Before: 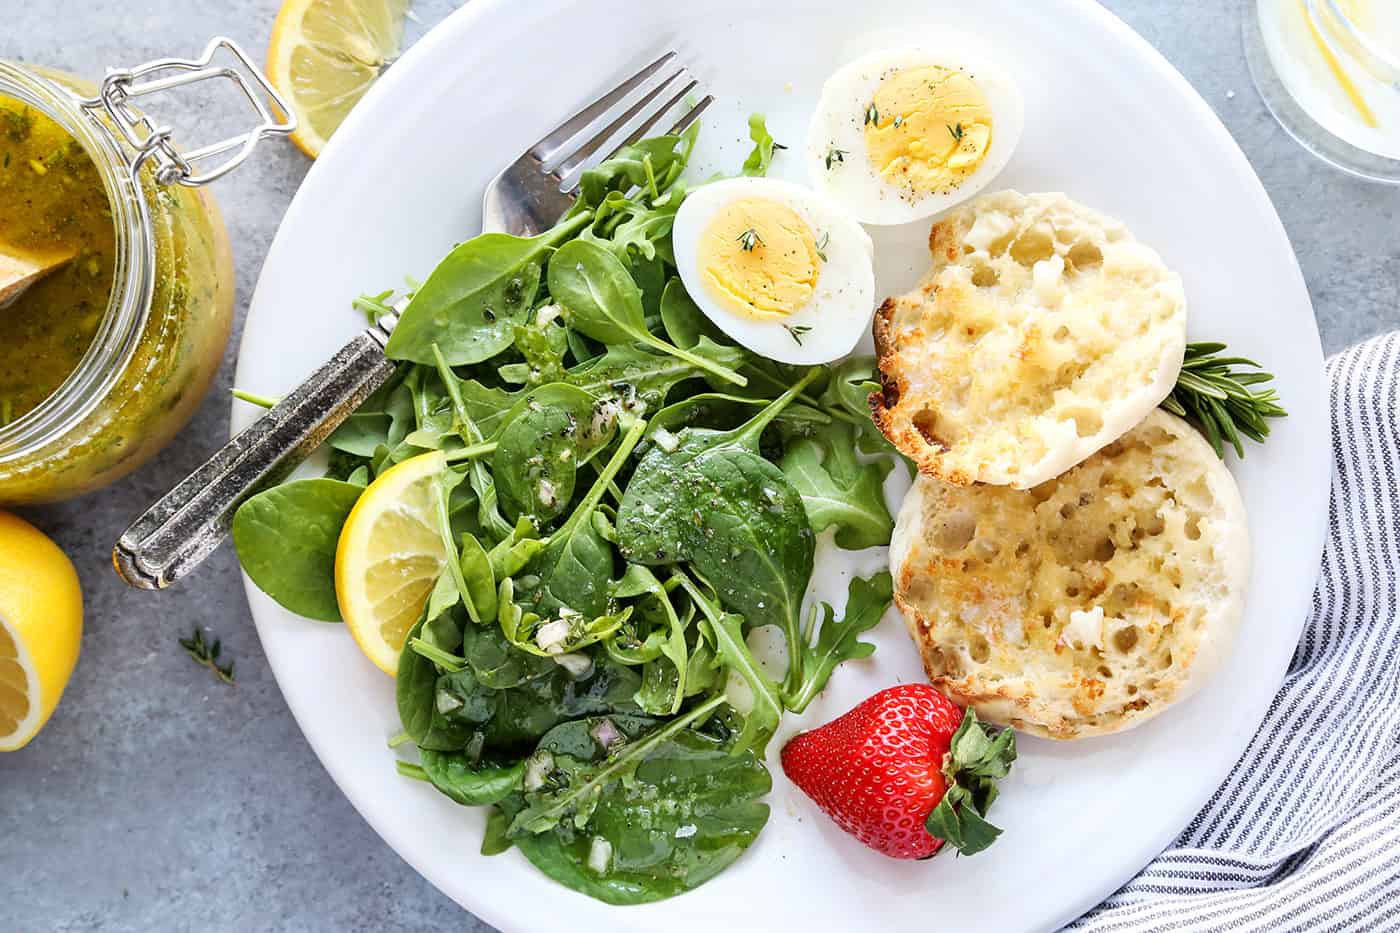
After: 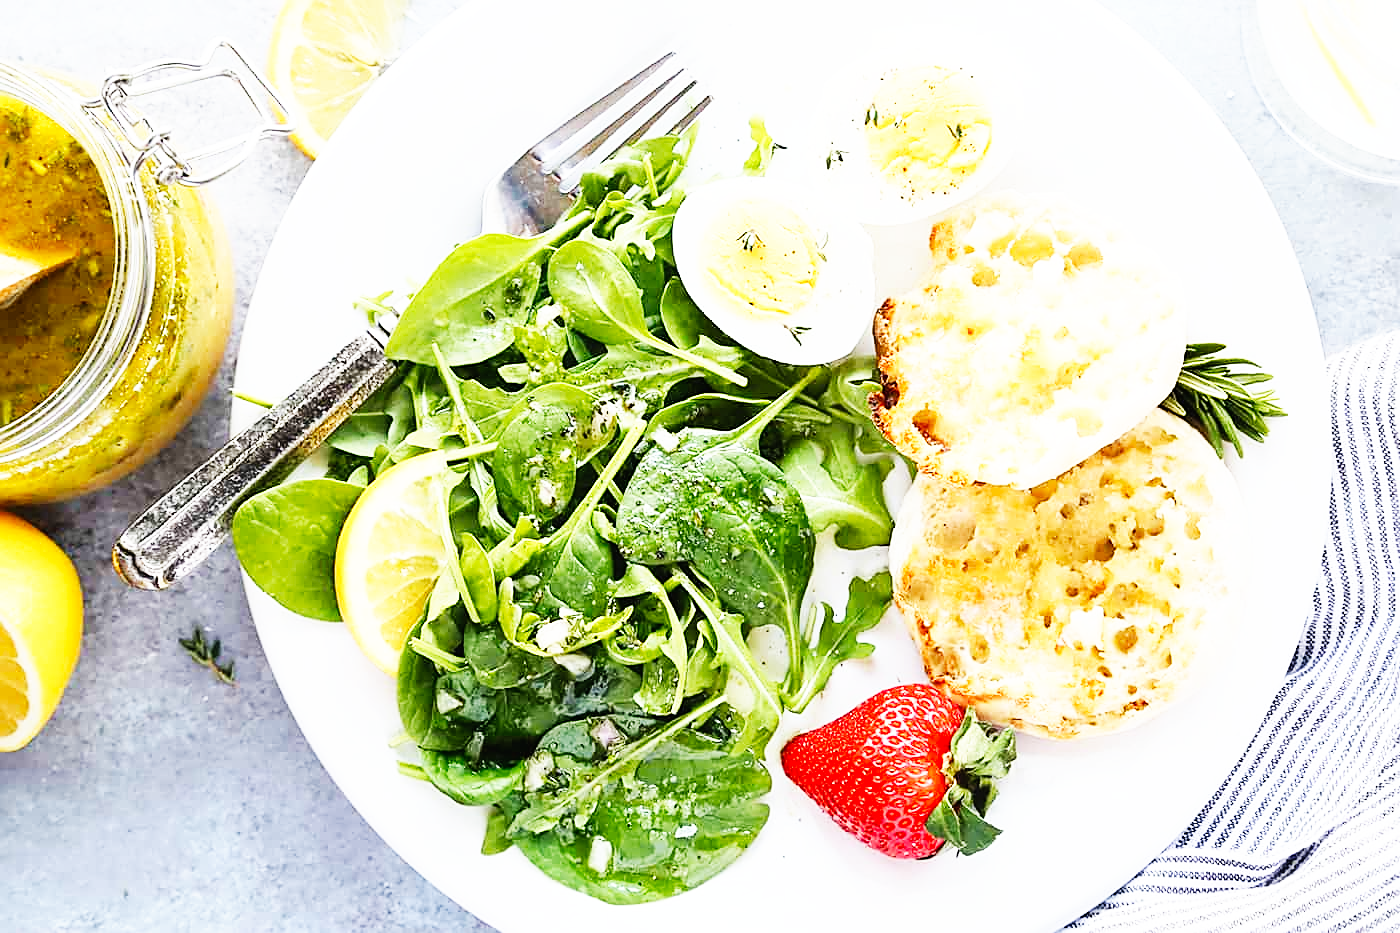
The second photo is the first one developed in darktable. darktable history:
contrast equalizer: octaves 7, y [[0.6 ×6], [0.55 ×6], [0 ×6], [0 ×6], [0 ×6]], mix -0.292
sharpen: on, module defaults
base curve: curves: ch0 [(0, 0) (0.007, 0.004) (0.027, 0.03) (0.046, 0.07) (0.207, 0.54) (0.442, 0.872) (0.673, 0.972) (1, 1)], preserve colors none
